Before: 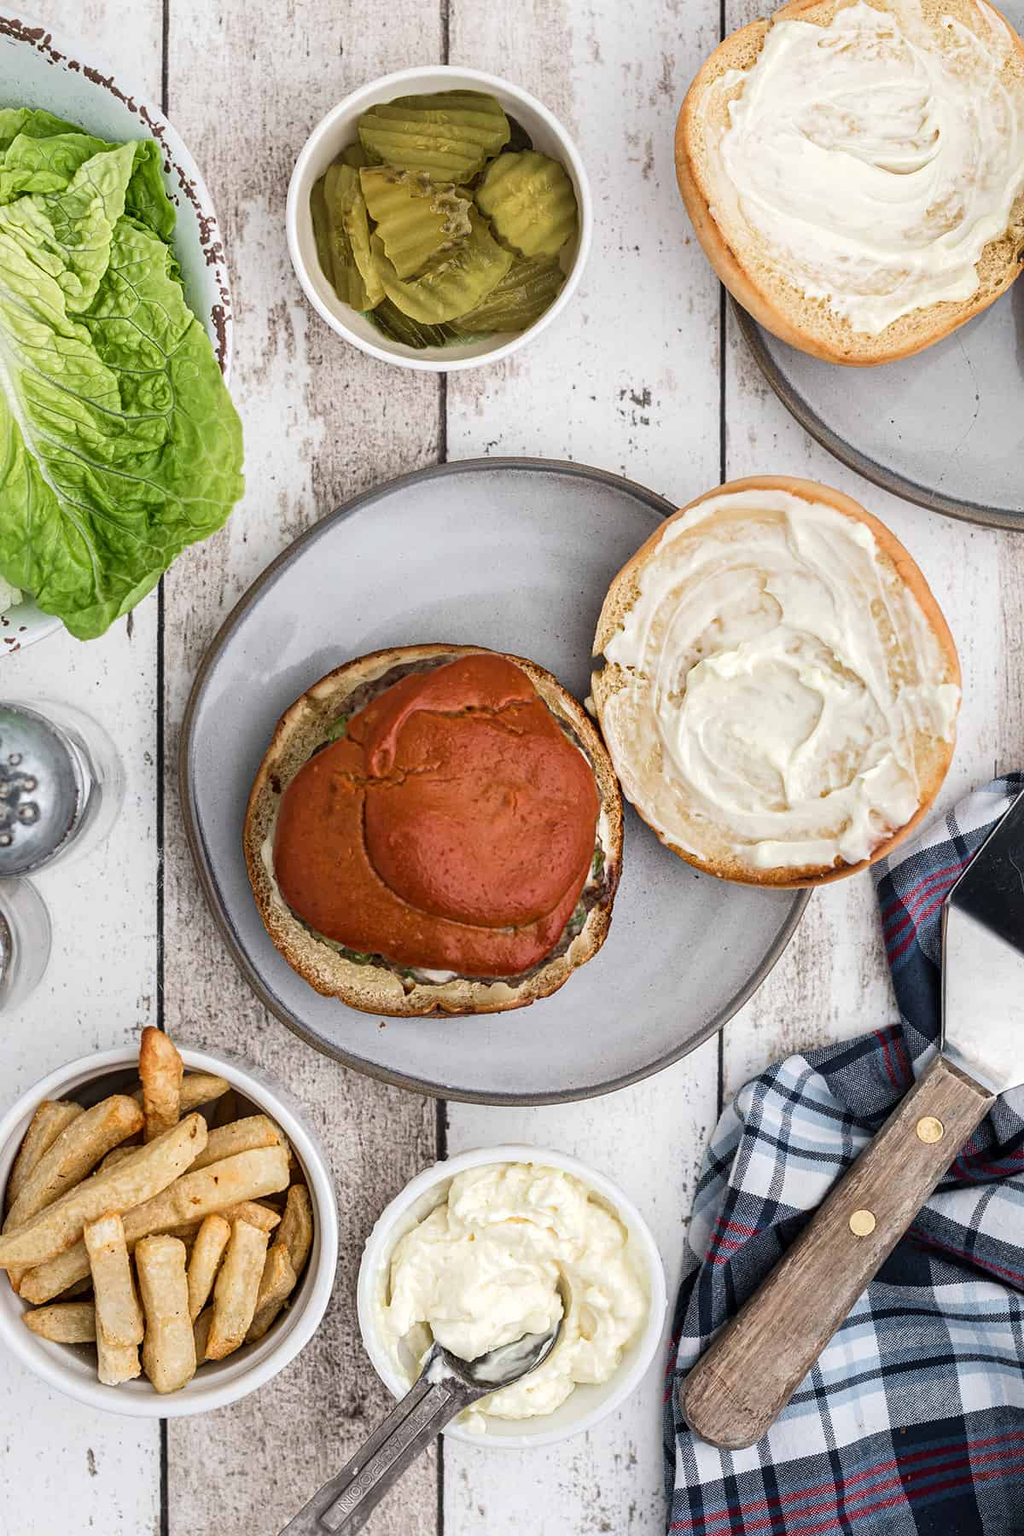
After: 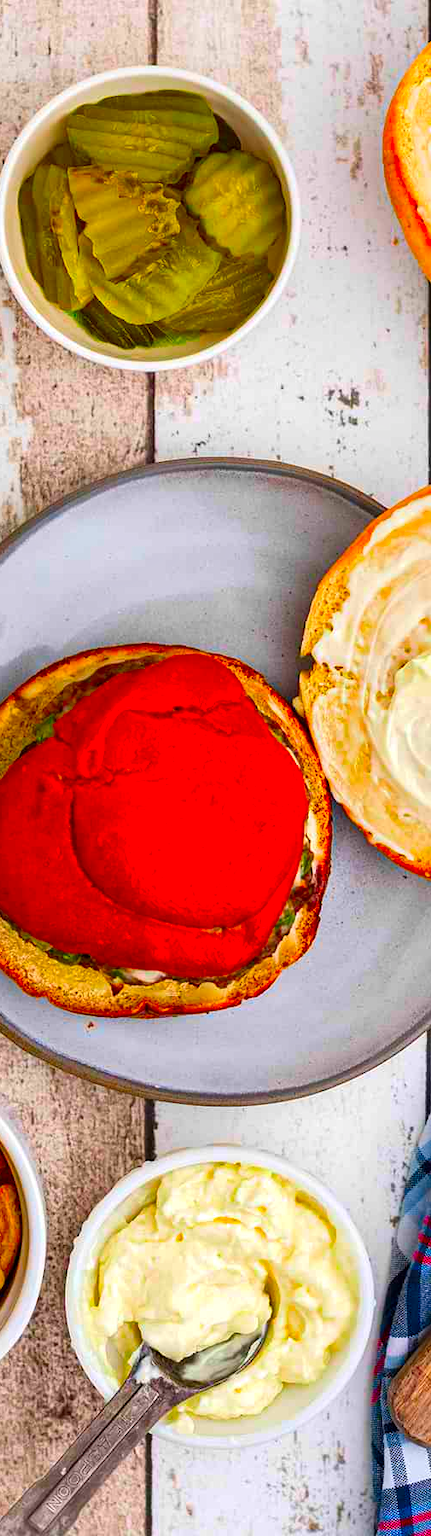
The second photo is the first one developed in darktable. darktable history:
exposure: compensate highlight preservation false
crop: left 28.583%, right 29.231%
color correction: saturation 3
local contrast: mode bilateral grid, contrast 20, coarseness 50, detail 120%, midtone range 0.2
